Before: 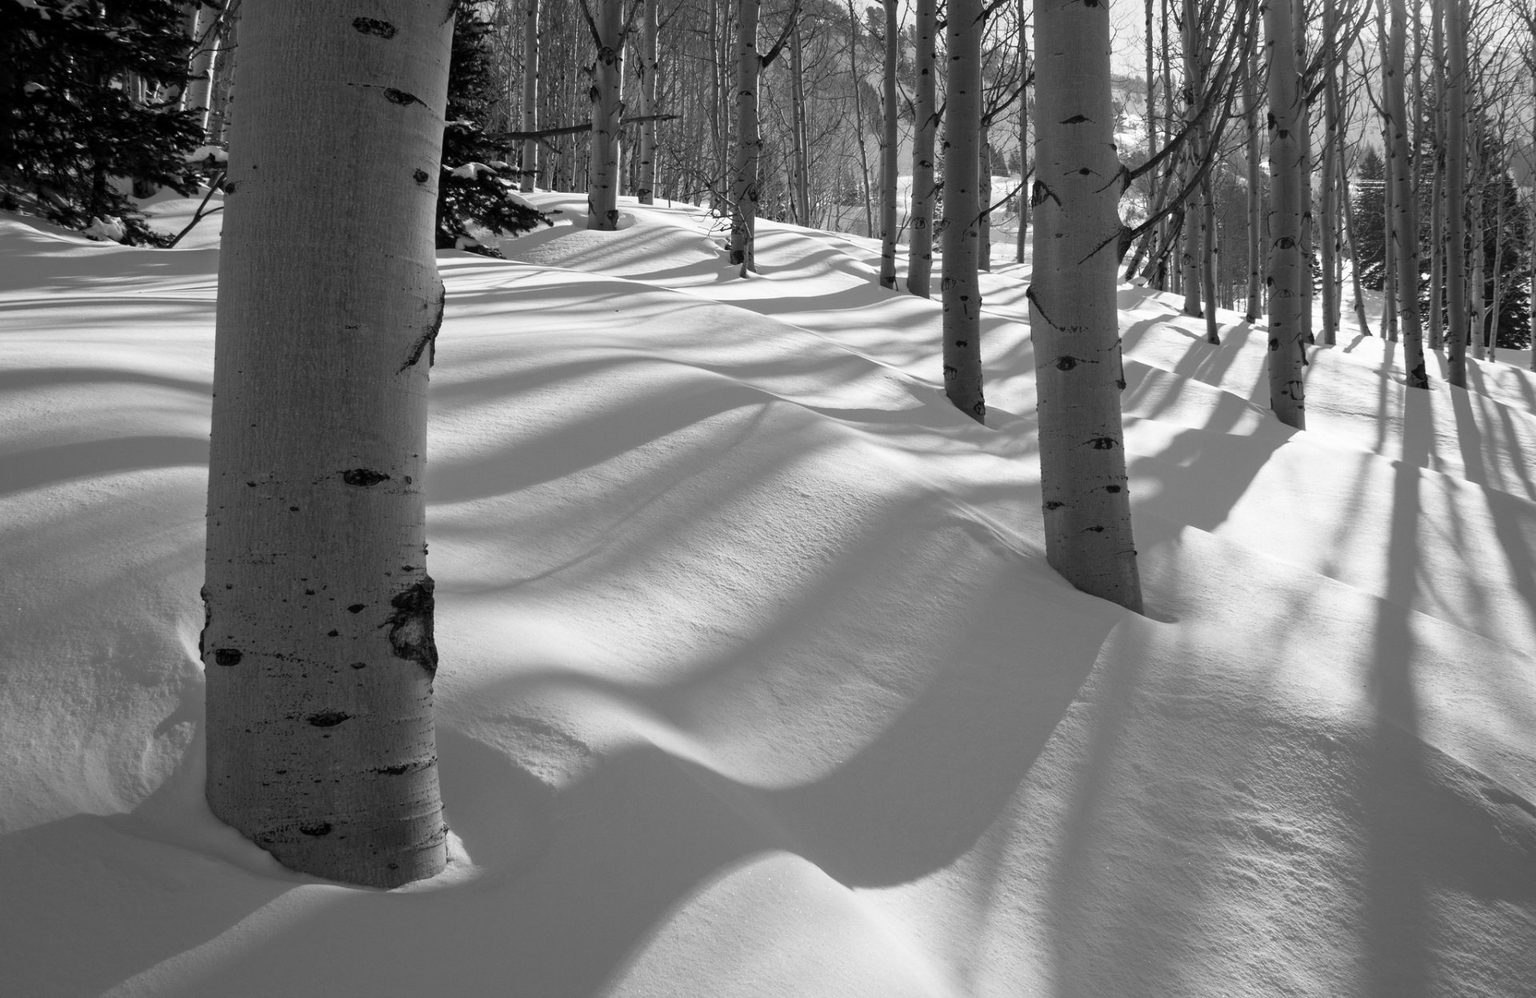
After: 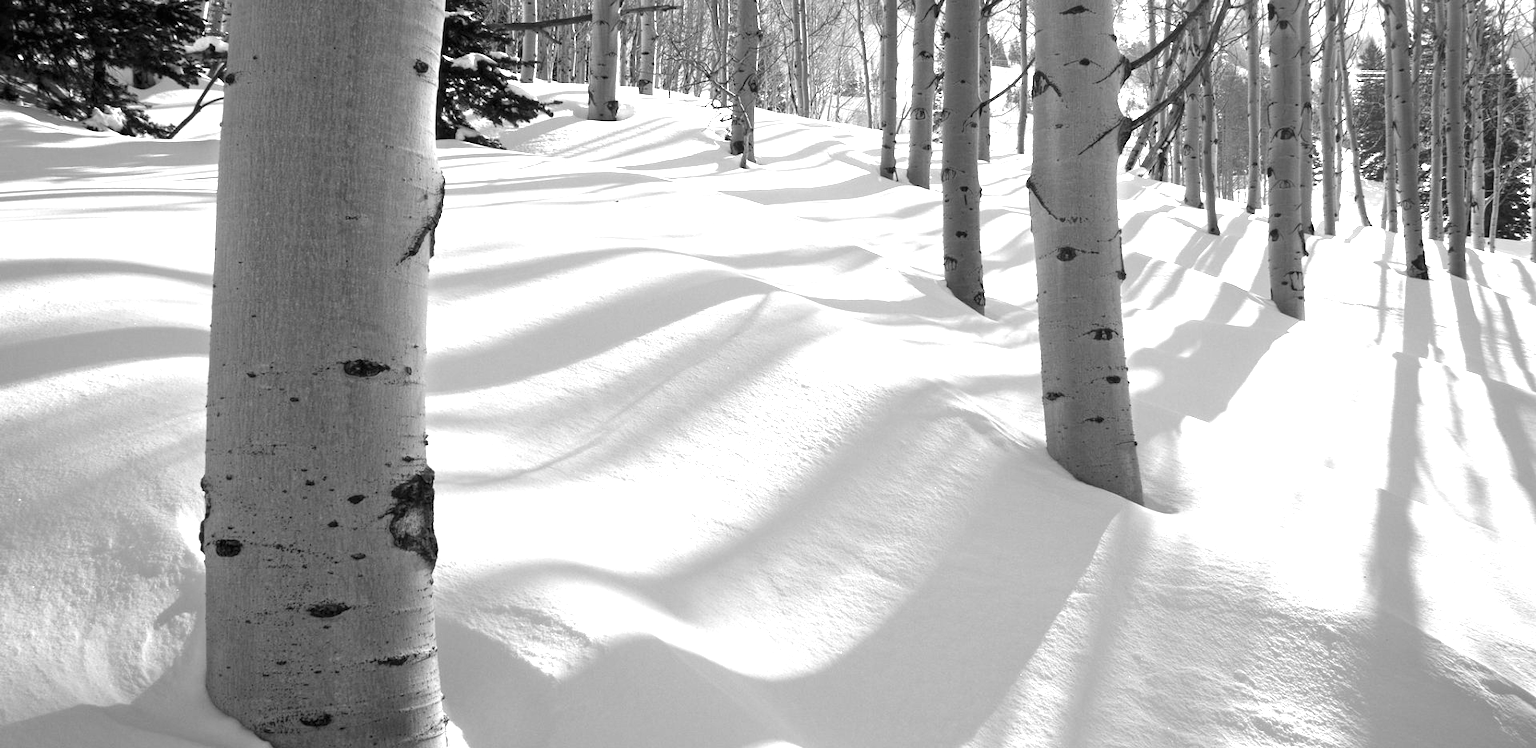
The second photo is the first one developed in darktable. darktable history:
exposure: black level correction 0, exposure 1.45 EV, compensate exposure bias true, compensate highlight preservation false
rgb curve: mode RGB, independent channels
crop: top 11.038%, bottom 13.962%
